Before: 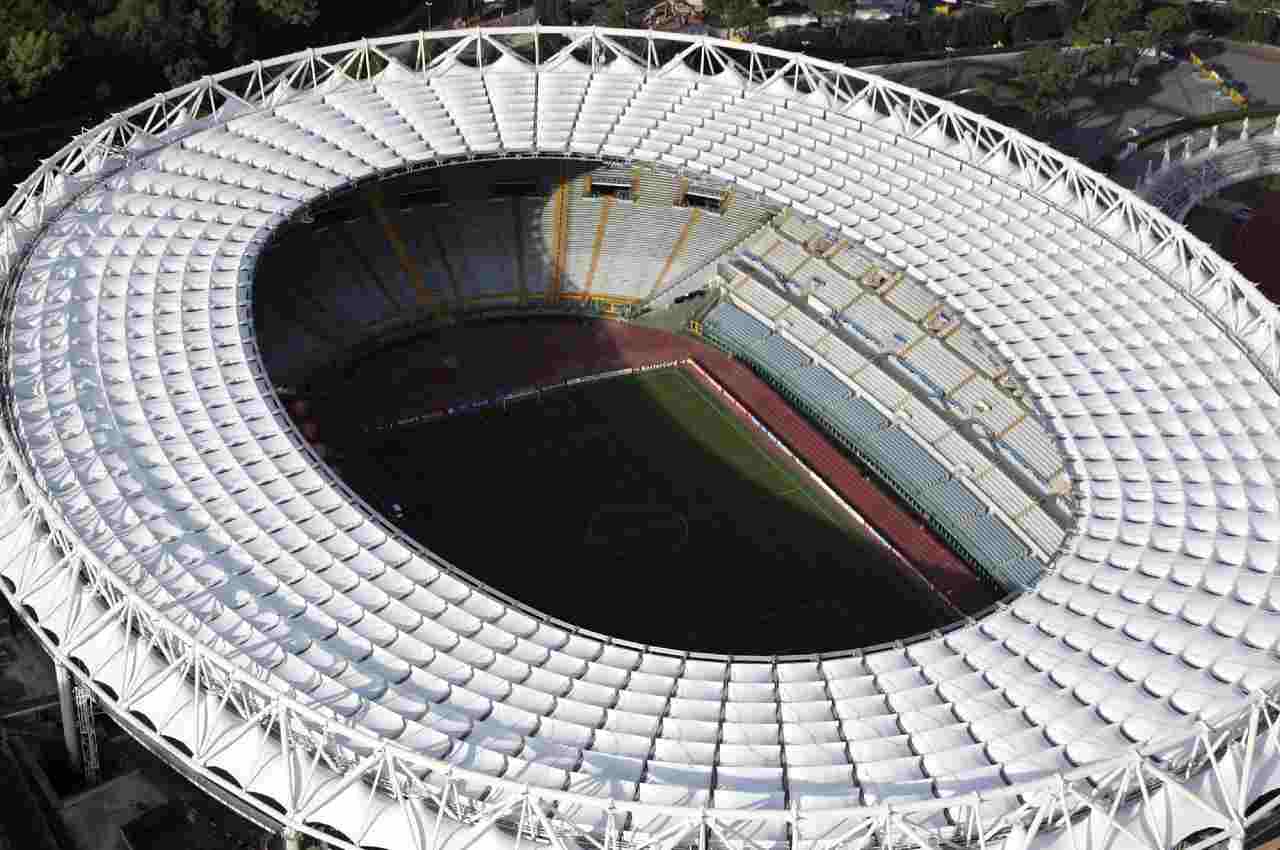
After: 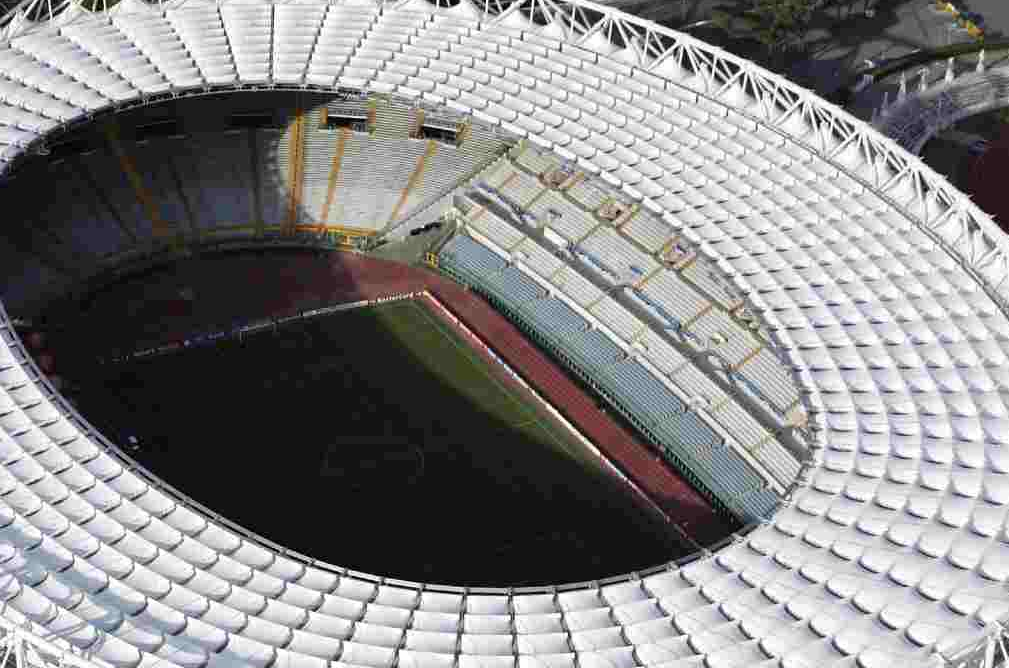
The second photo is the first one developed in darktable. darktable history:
crop and rotate: left 20.701%, top 8.05%, right 0.47%, bottom 13.291%
